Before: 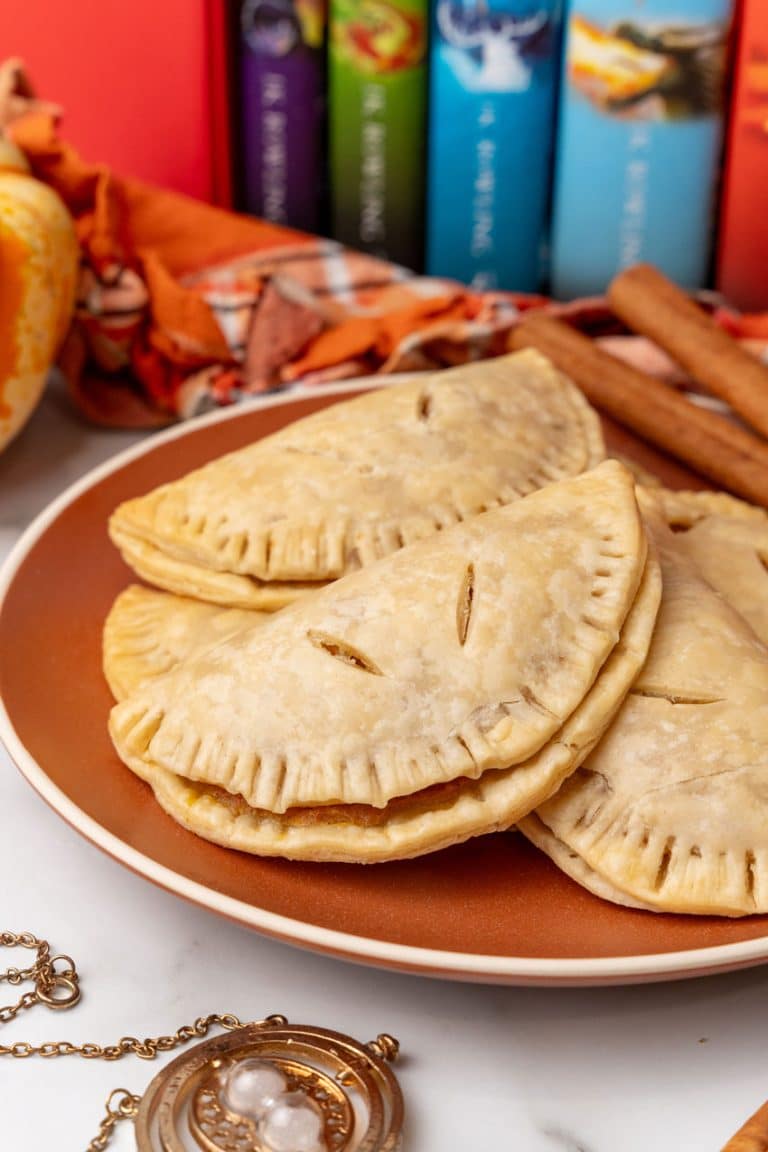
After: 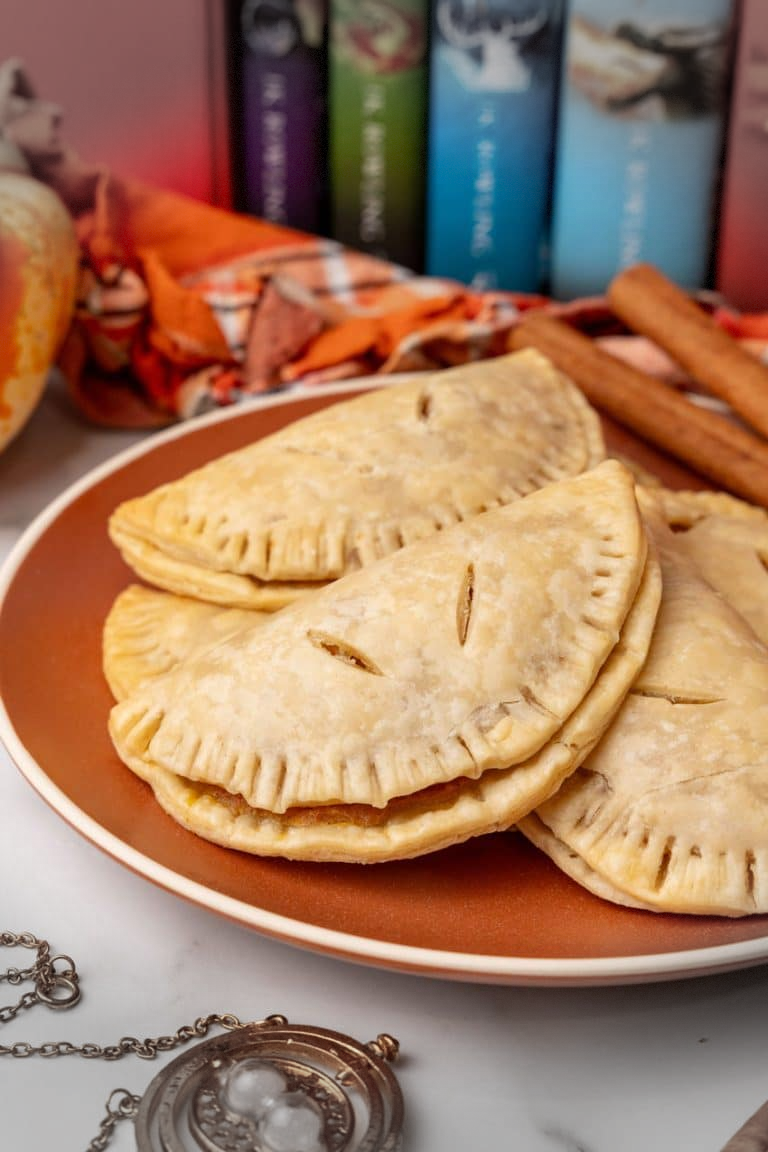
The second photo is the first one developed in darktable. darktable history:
vignetting: fall-off start 90.11%, fall-off radius 38.44%, brightness -0.438, saturation -0.687, width/height ratio 1.222, shape 1.3, dithering 8-bit output
